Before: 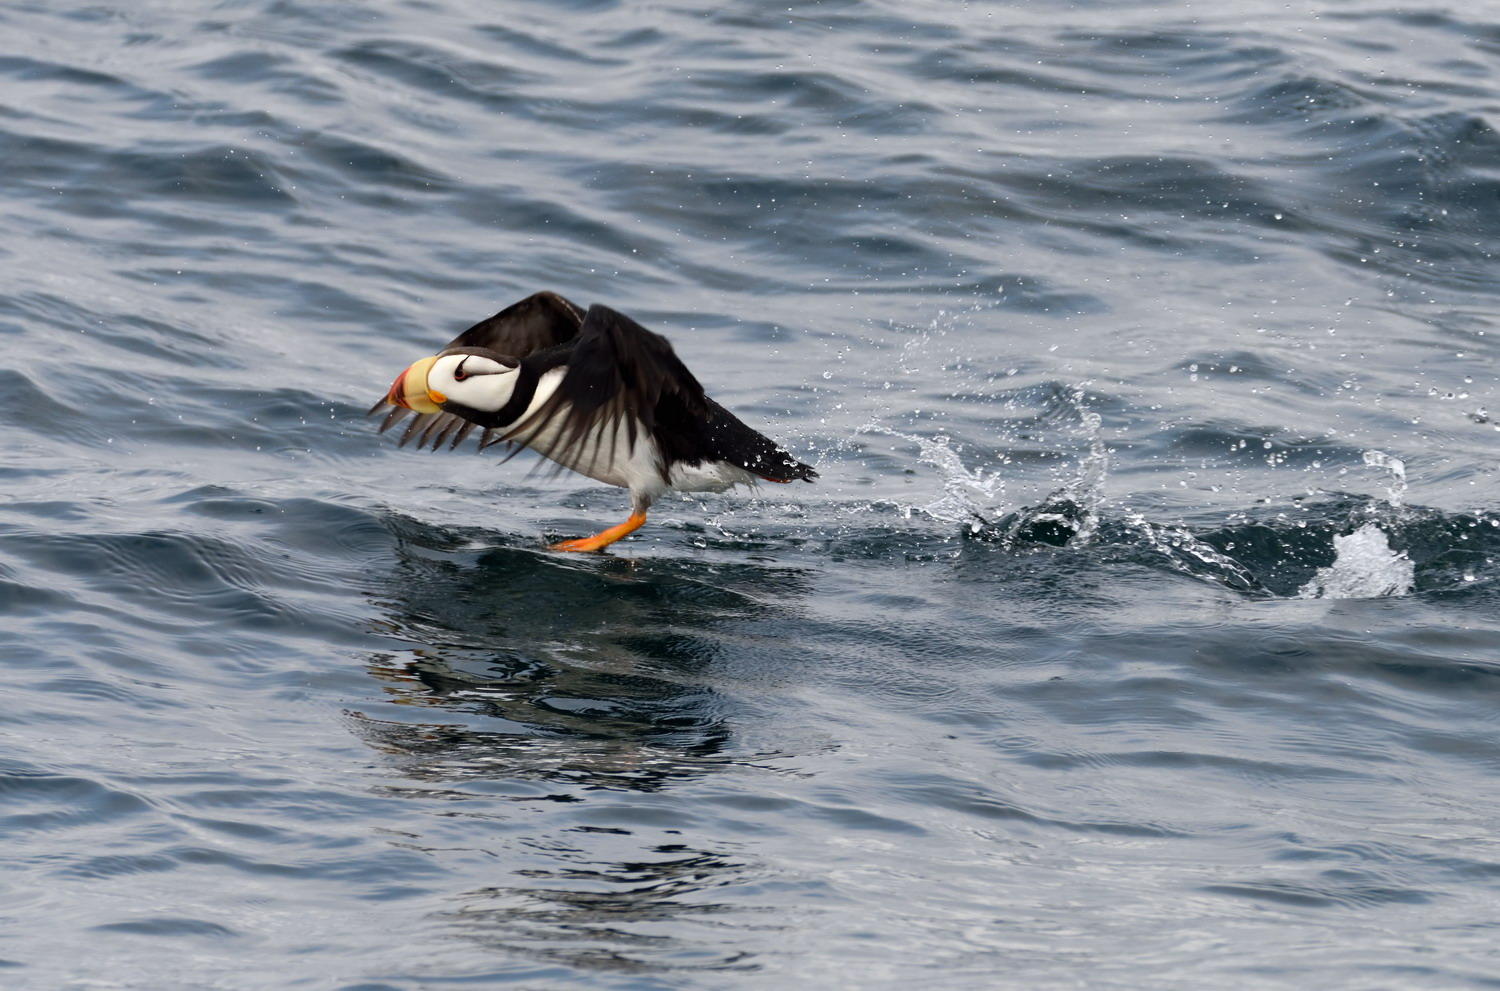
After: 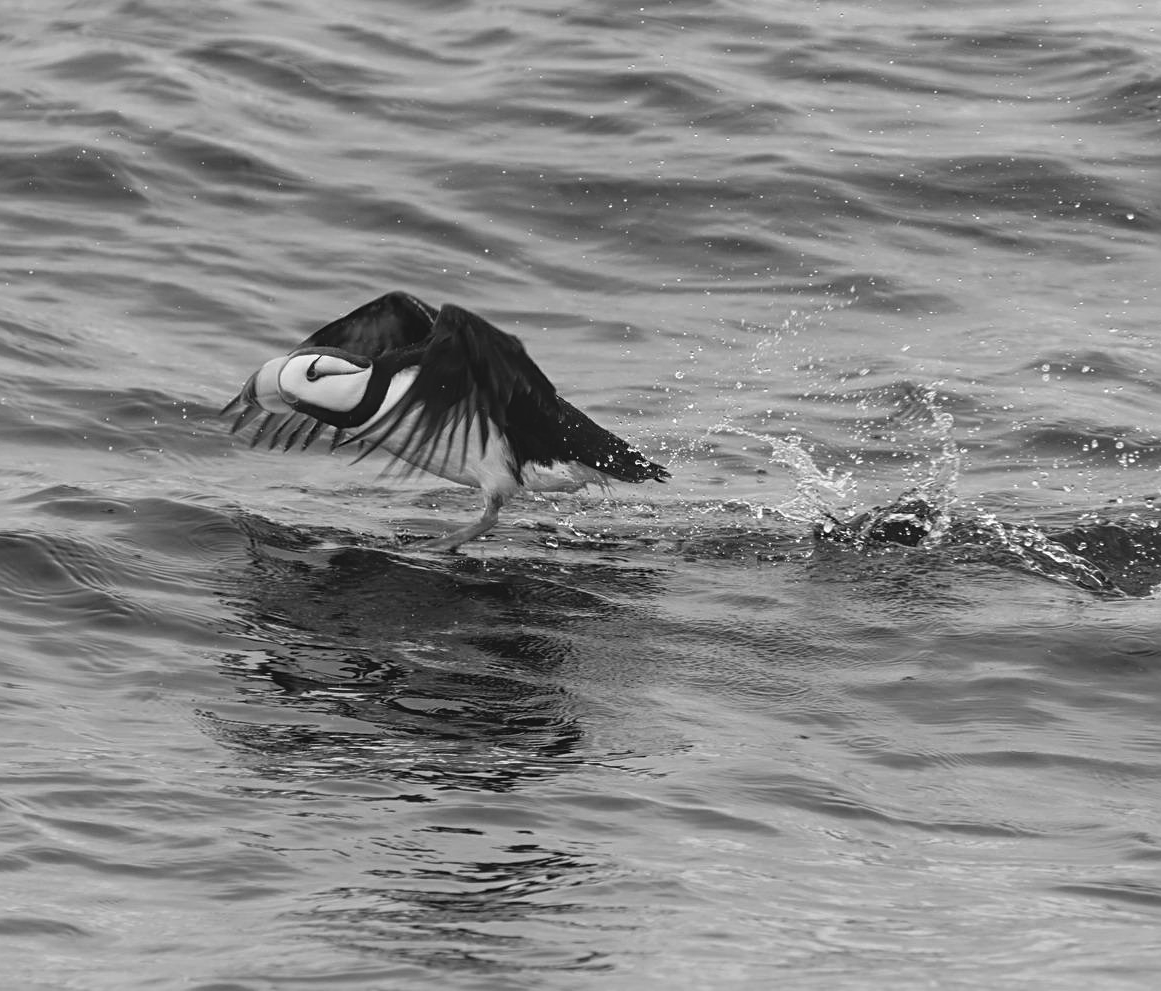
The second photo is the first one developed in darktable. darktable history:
crop: left 9.88%, right 12.664%
monochrome: a -11.7, b 1.62, size 0.5, highlights 0.38
local contrast: highlights 48%, shadows 0%, detail 100%
white balance: emerald 1
sharpen: radius 2.529, amount 0.323
